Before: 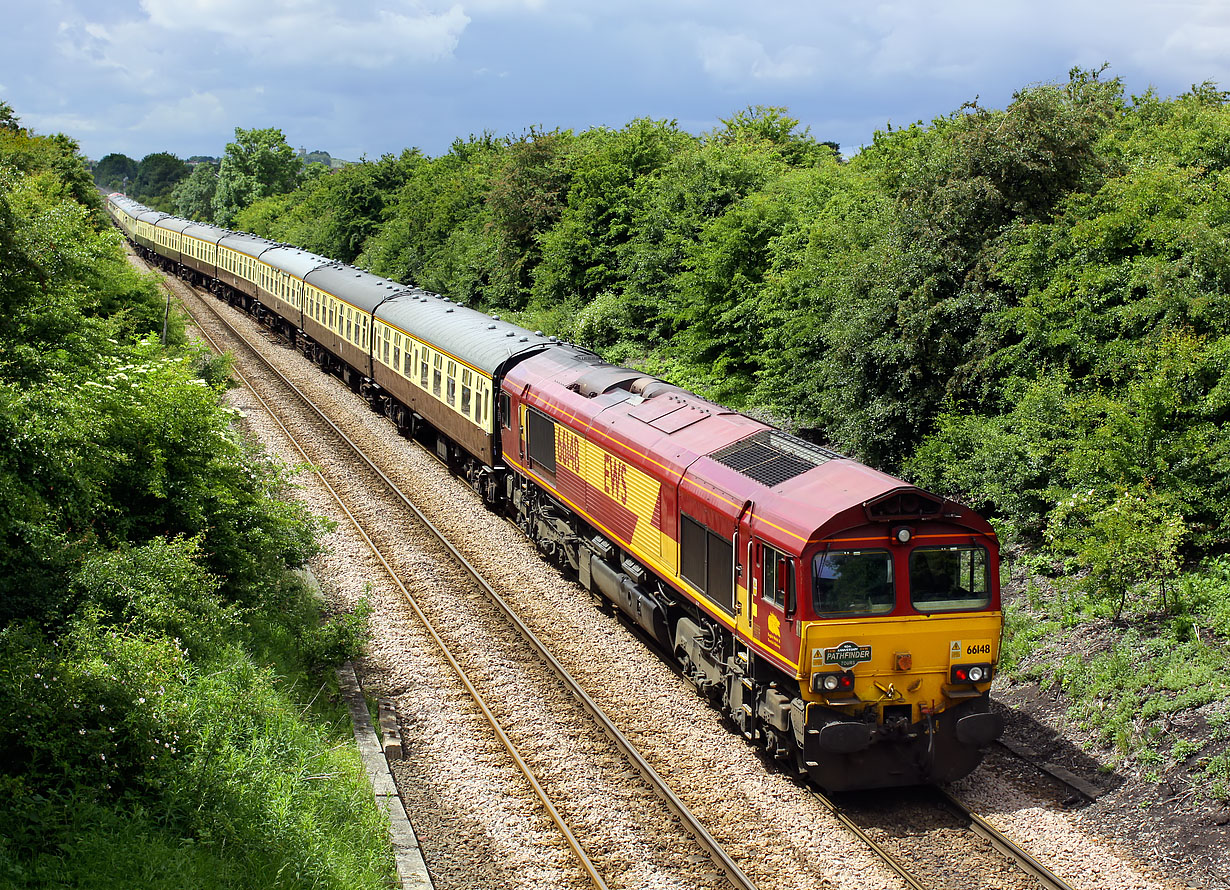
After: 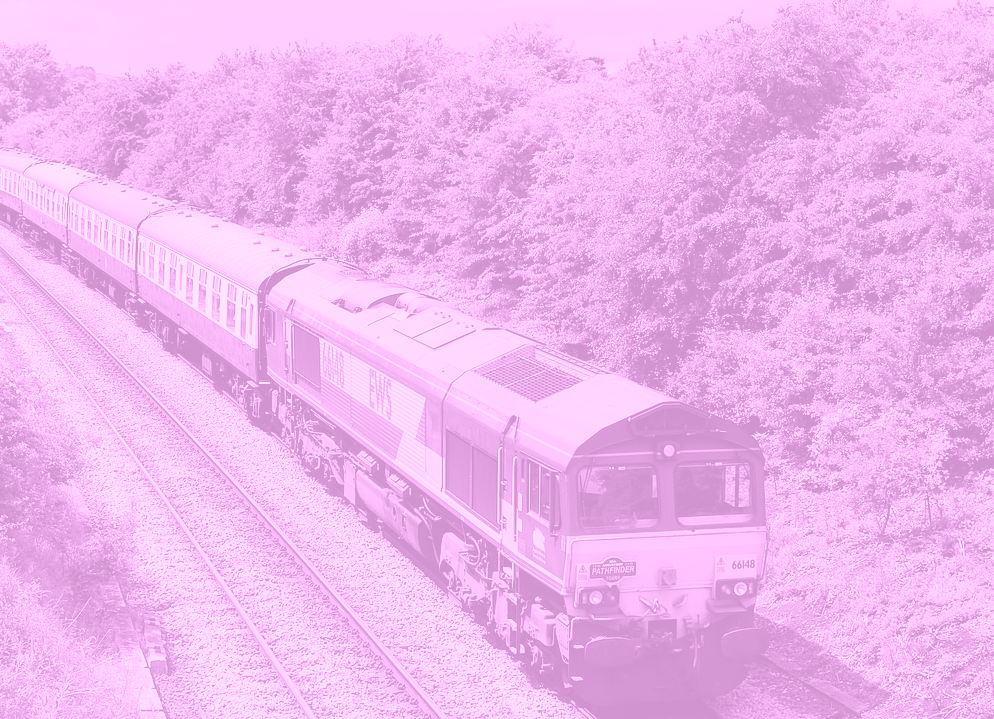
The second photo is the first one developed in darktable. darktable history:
crop: left 19.159%, top 9.58%, bottom 9.58%
colorize: hue 331.2°, saturation 75%, source mix 30.28%, lightness 70.52%, version 1
